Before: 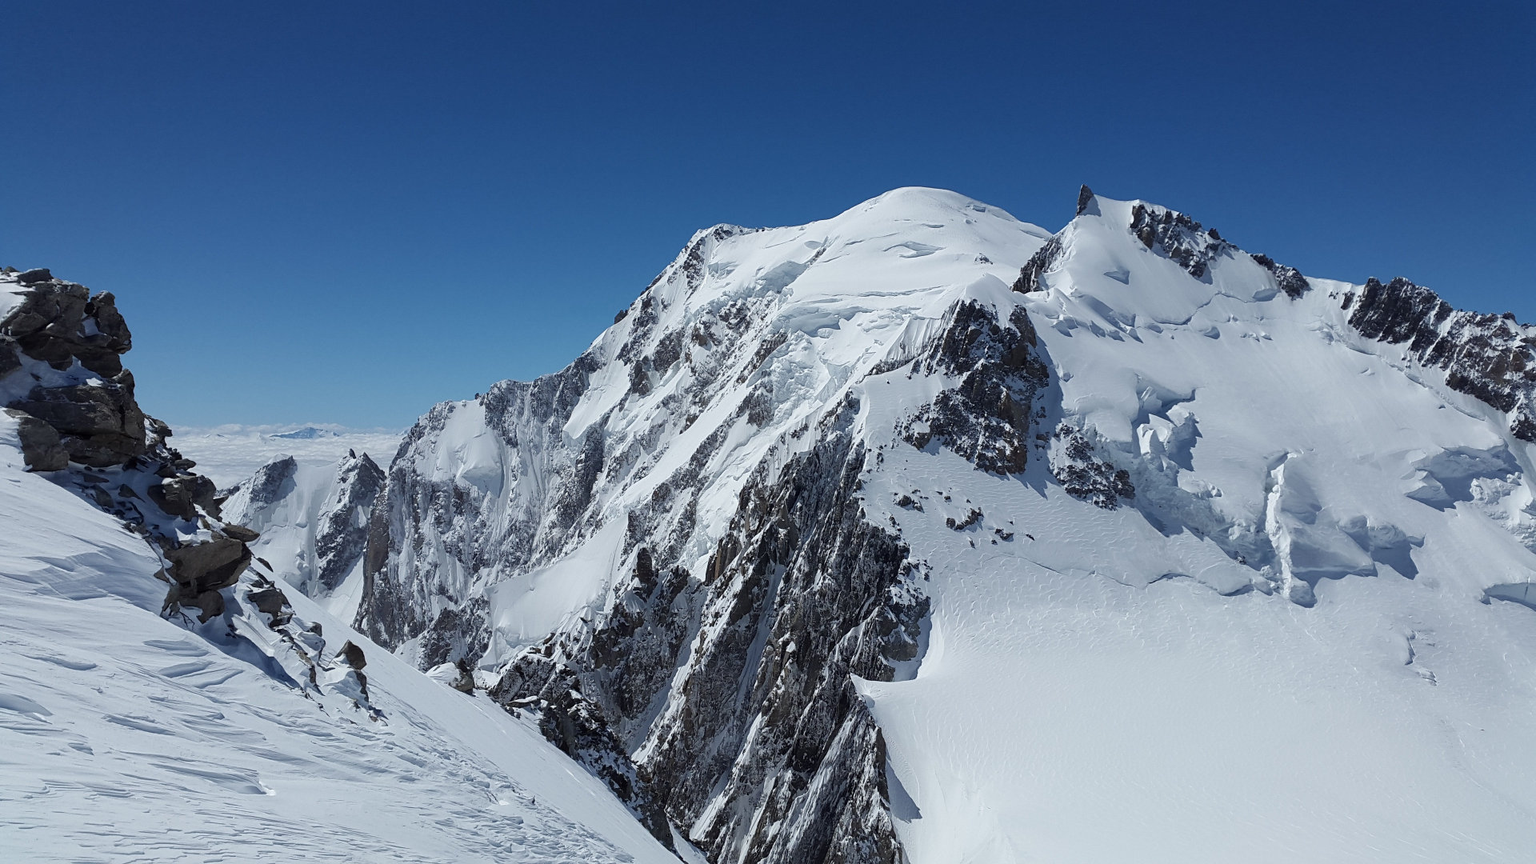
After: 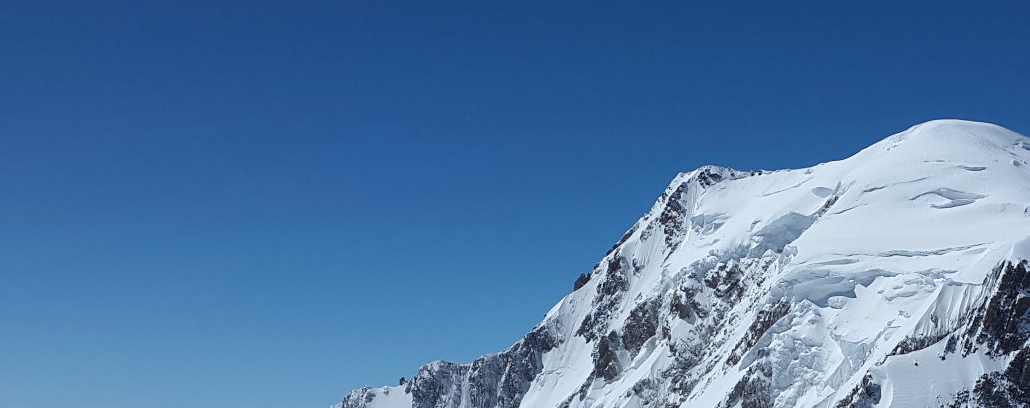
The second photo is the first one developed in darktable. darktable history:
tone equalizer: on, module defaults
crop: left 10.121%, top 10.631%, right 36.218%, bottom 51.526%
color calibration: x 0.355, y 0.367, temperature 4700.38 K
